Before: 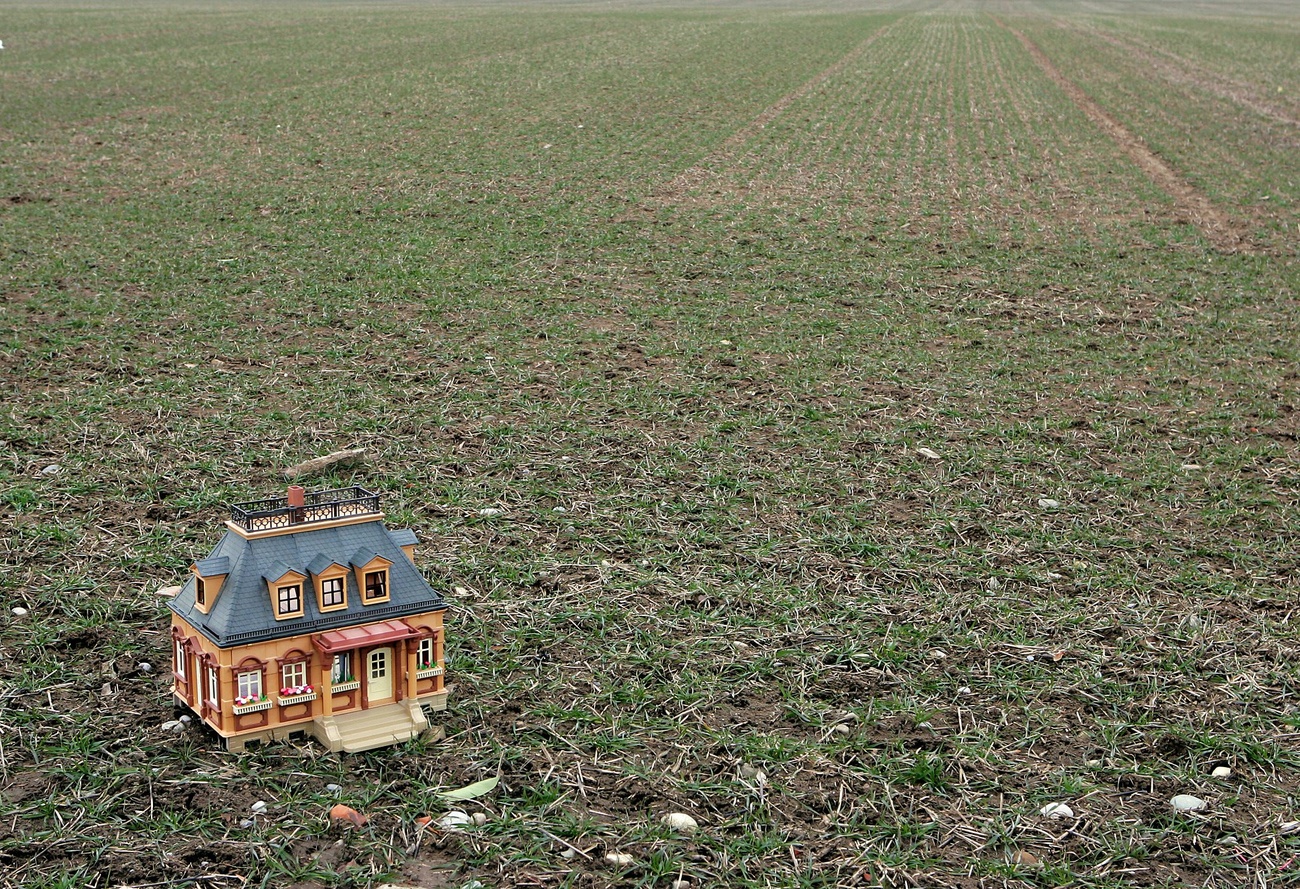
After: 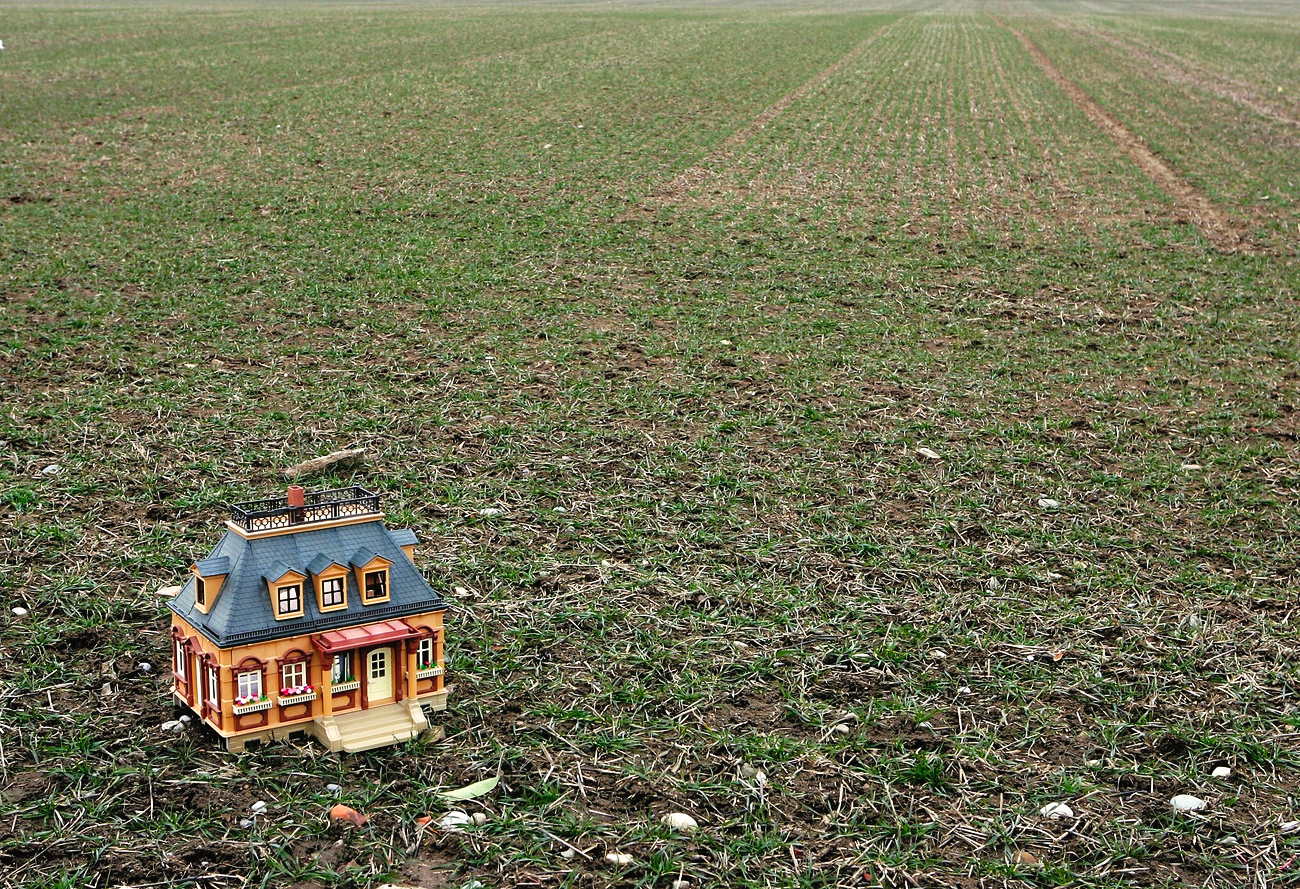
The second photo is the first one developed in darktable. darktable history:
tone curve: curves: ch0 [(0, 0) (0.003, 0.023) (0.011, 0.024) (0.025, 0.028) (0.044, 0.035) (0.069, 0.043) (0.1, 0.052) (0.136, 0.063) (0.177, 0.094) (0.224, 0.145) (0.277, 0.209) (0.335, 0.281) (0.399, 0.364) (0.468, 0.453) (0.543, 0.553) (0.623, 0.66) (0.709, 0.767) (0.801, 0.88) (0.898, 0.968) (1, 1)], preserve colors none
